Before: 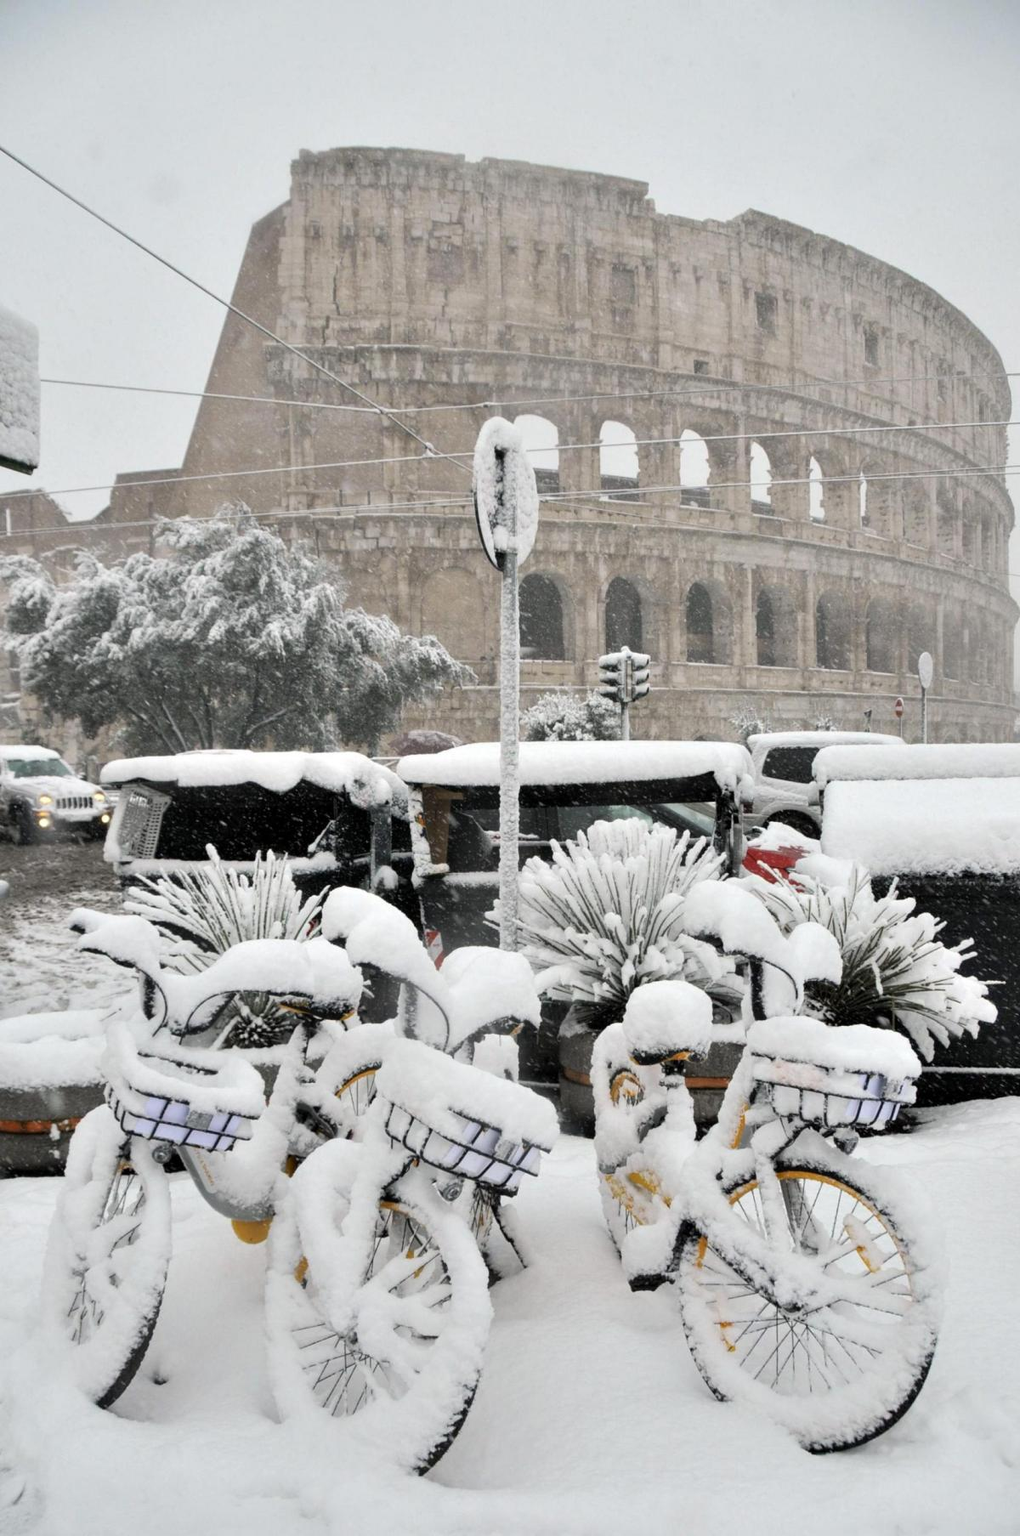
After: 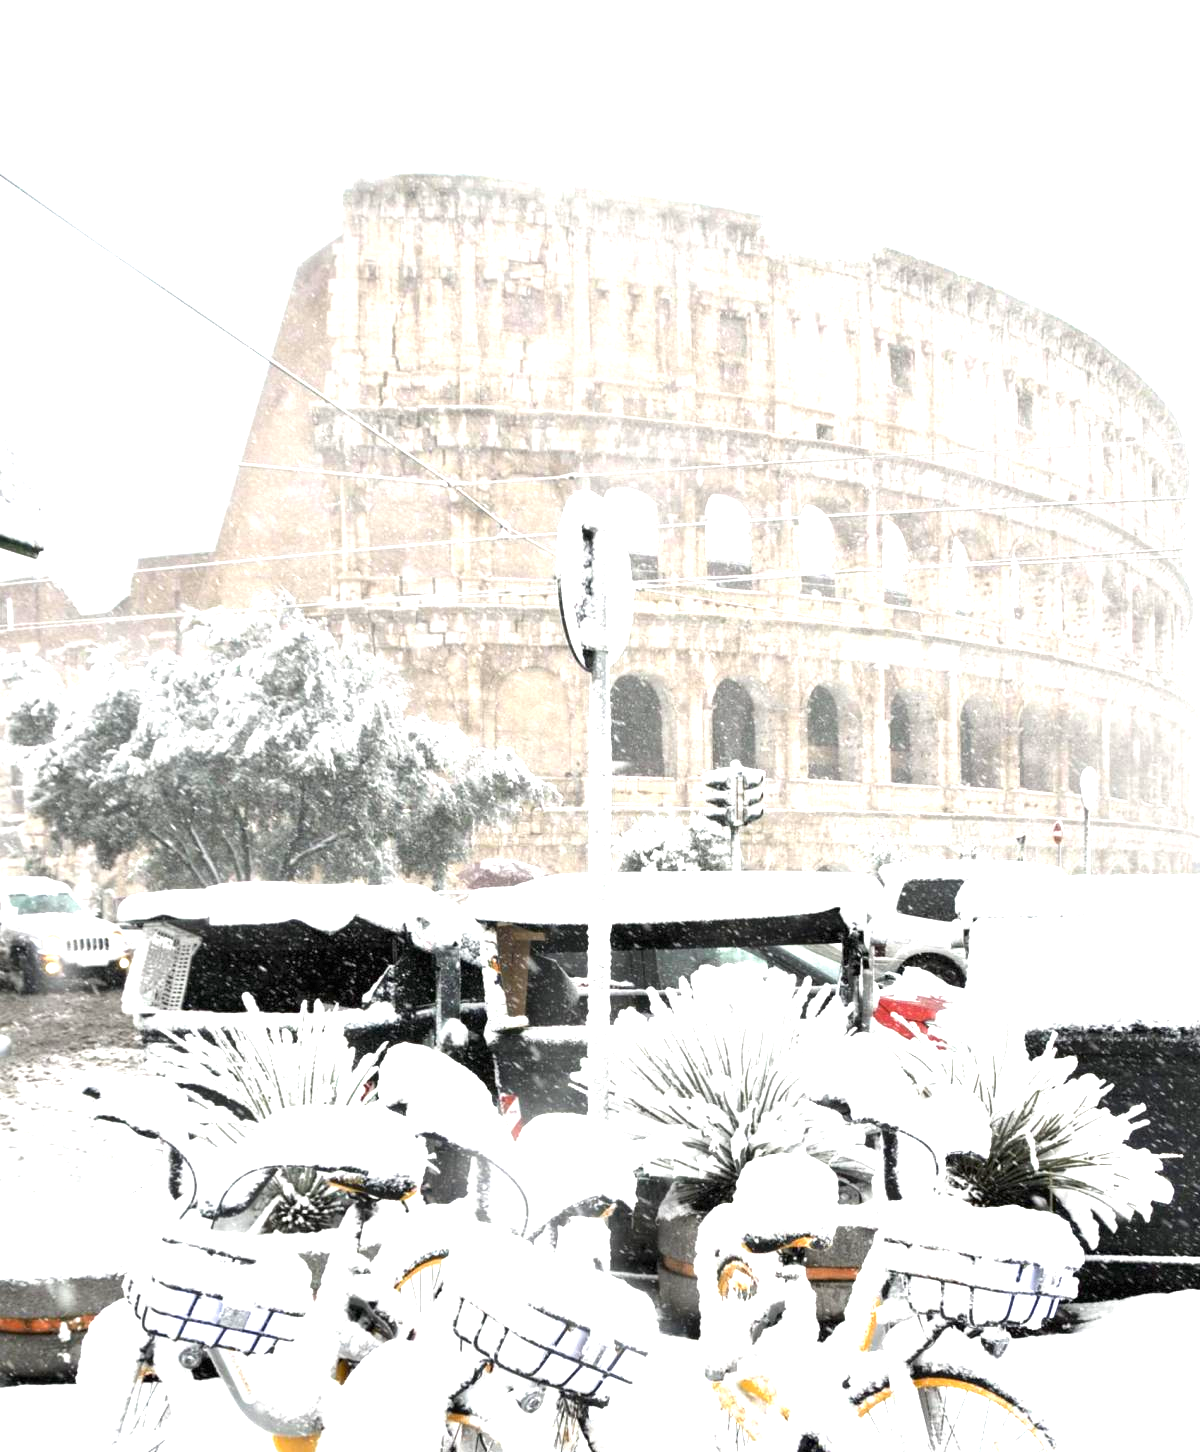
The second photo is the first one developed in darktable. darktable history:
crop: bottom 19.644%
tone equalizer: on, module defaults
white balance: emerald 1
exposure: black level correction 0, exposure 1.625 EV, compensate exposure bias true, compensate highlight preservation false
